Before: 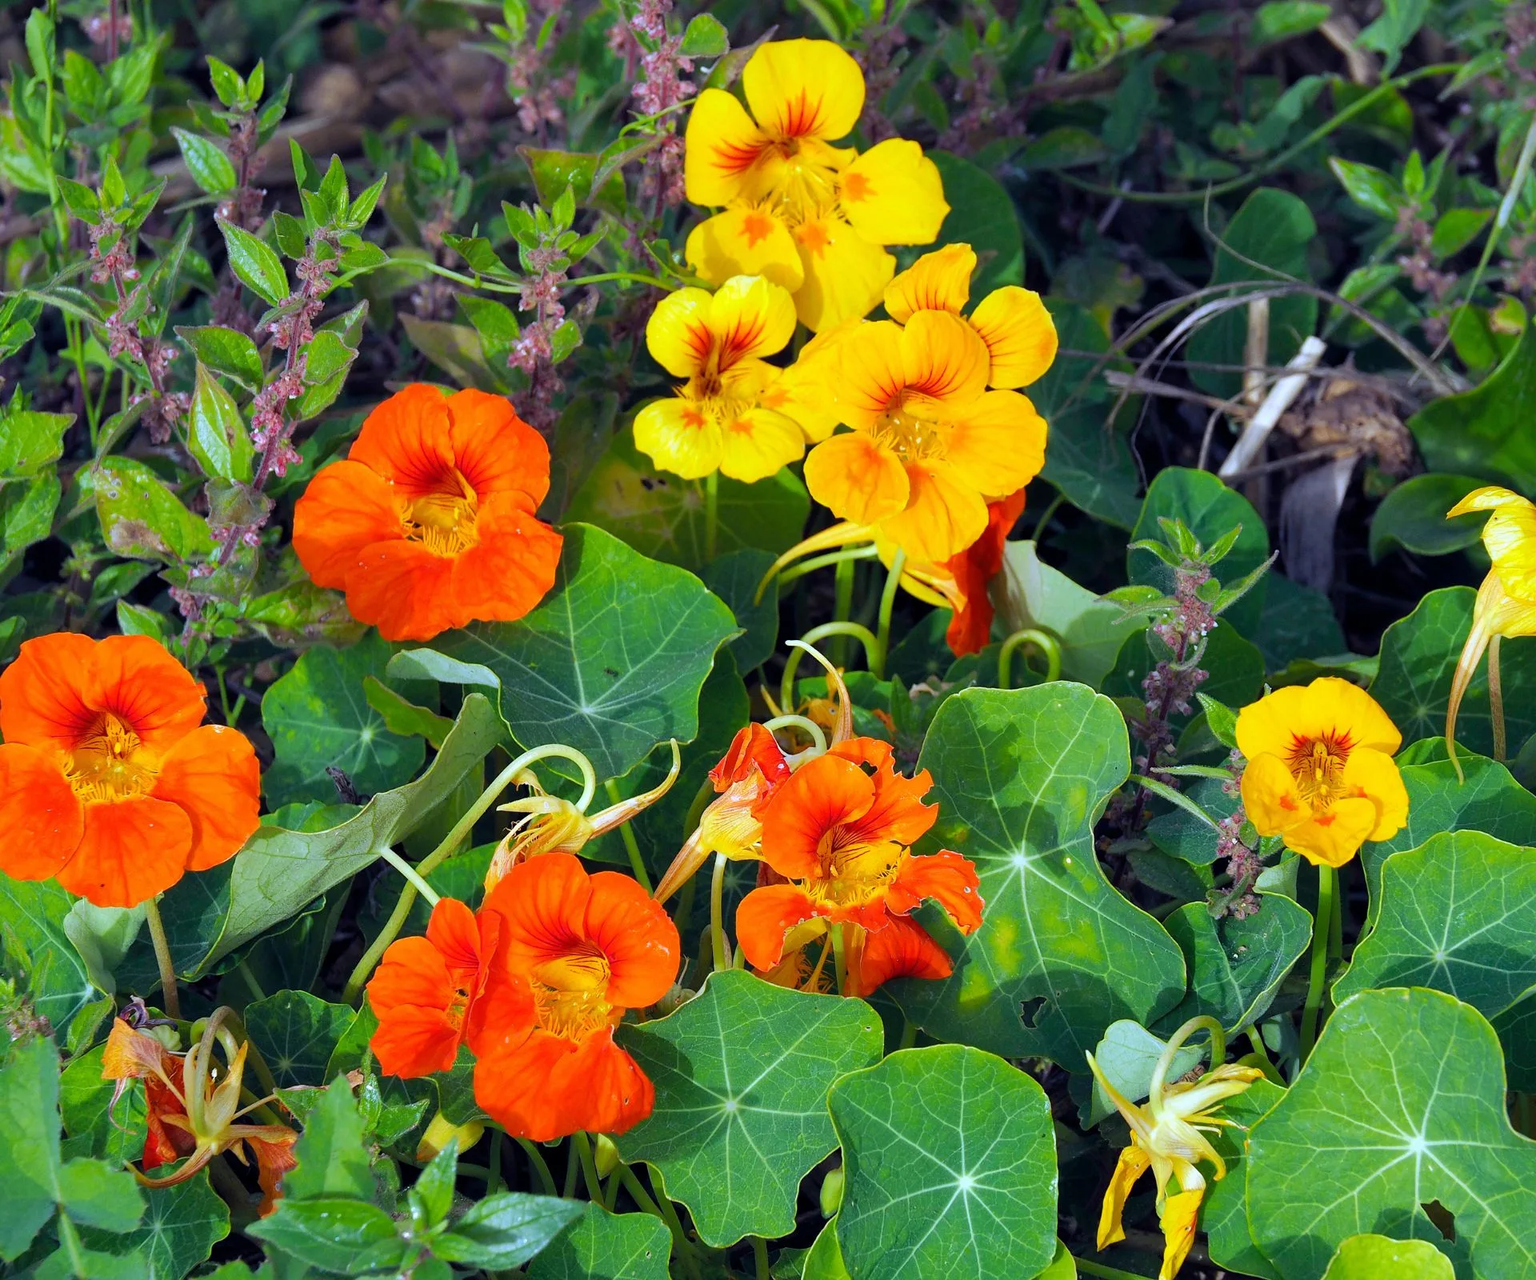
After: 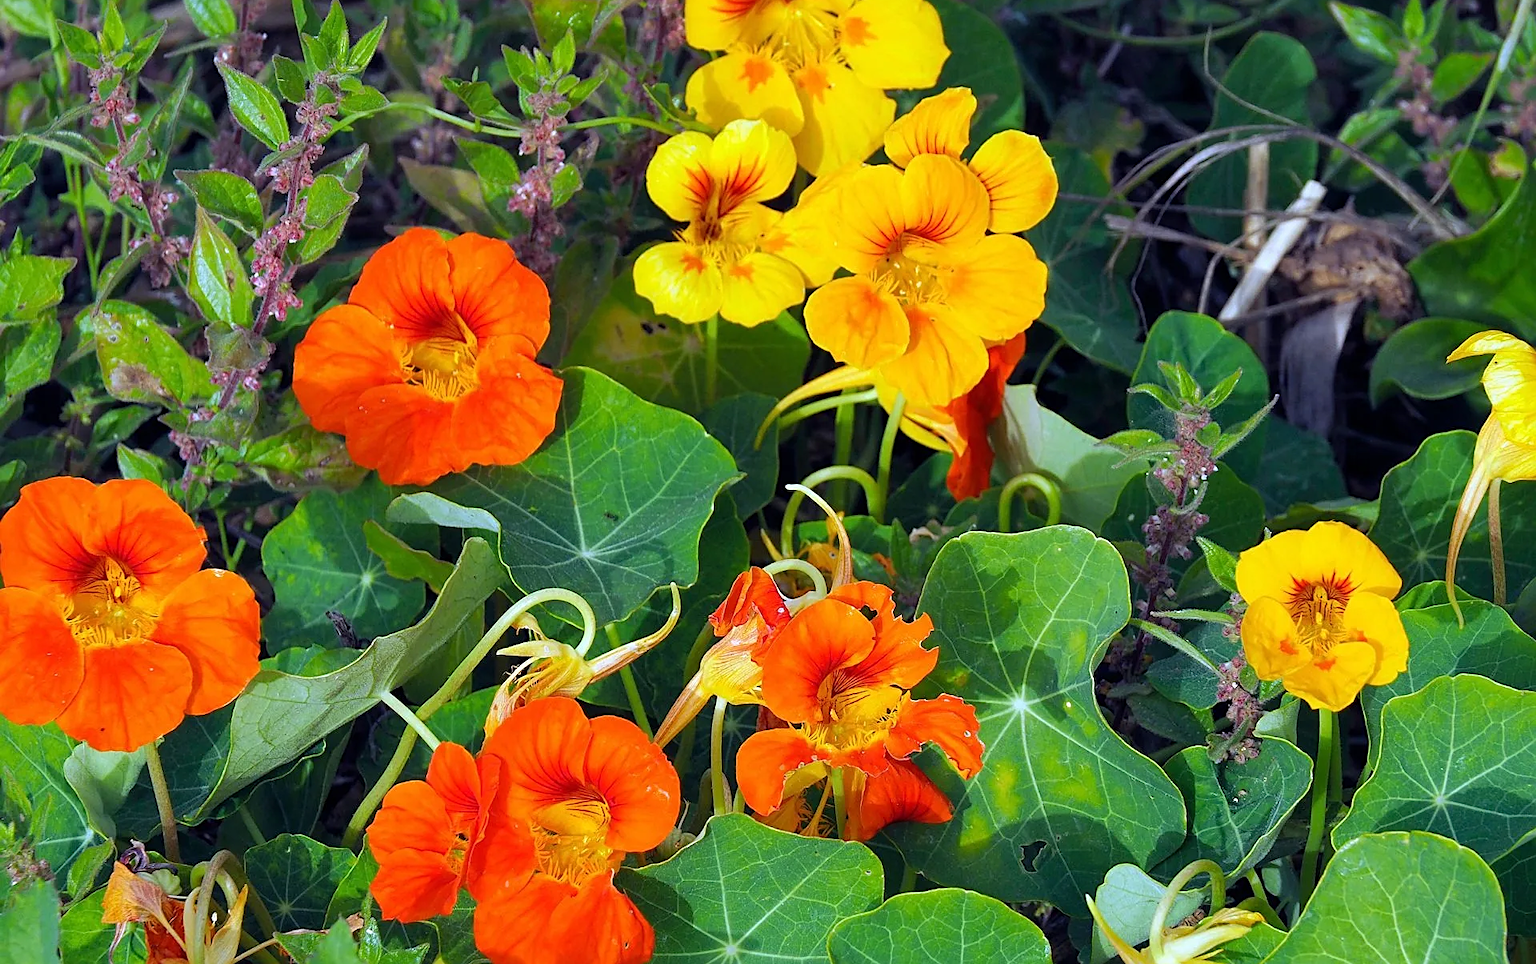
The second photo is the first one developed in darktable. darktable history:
crop and rotate: top 12.304%, bottom 12.381%
sharpen: on, module defaults
